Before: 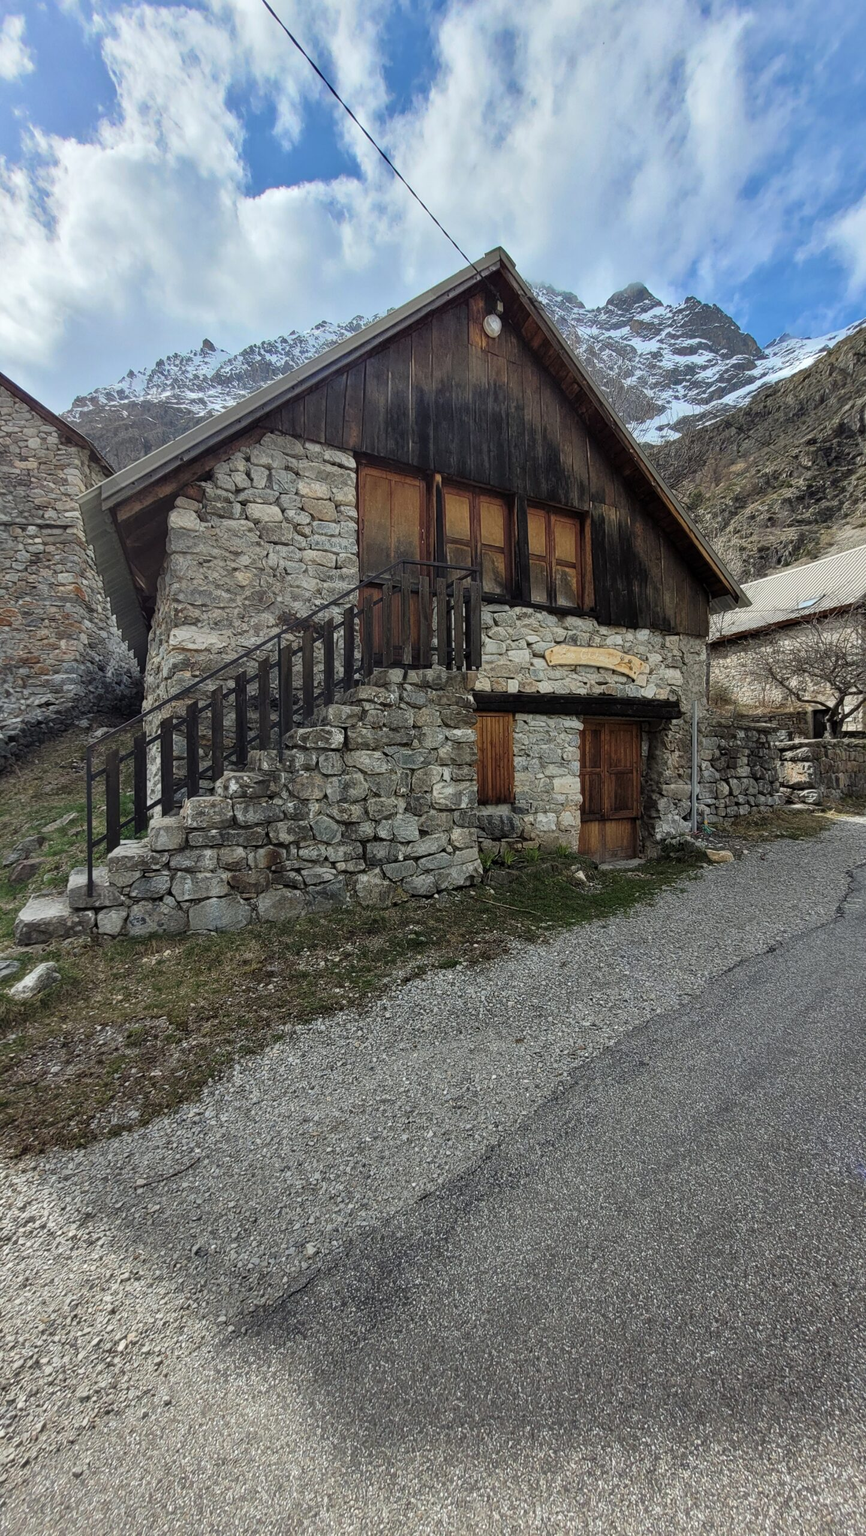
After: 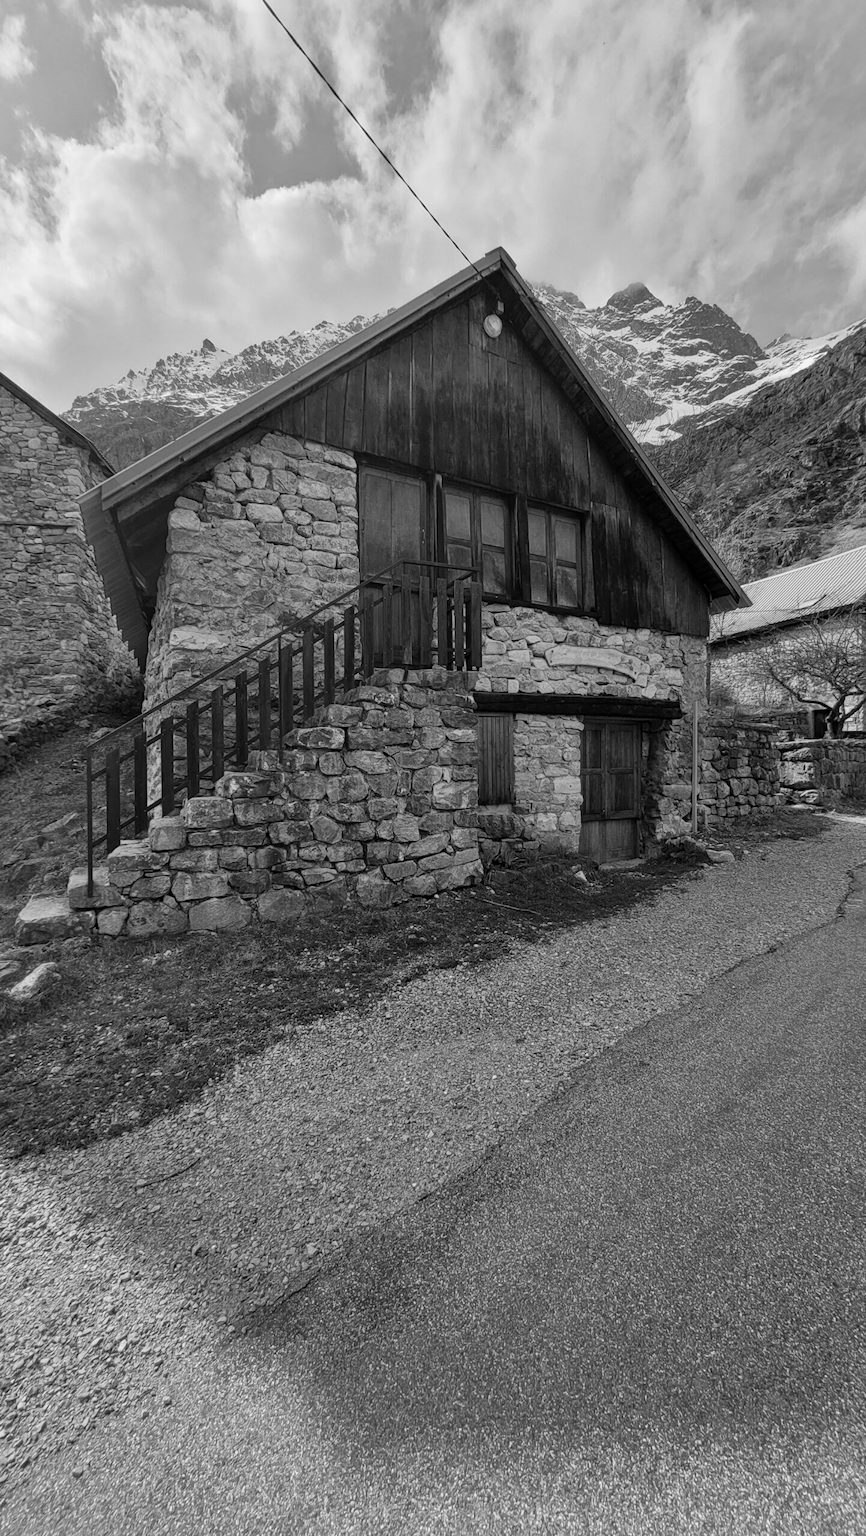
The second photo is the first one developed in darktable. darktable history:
color calibration: output gray [0.31, 0.36, 0.33, 0], gray › normalize channels true, illuminant same as pipeline (D50), adaptation XYZ, x 0.346, y 0.359, gamut compression 0
color zones: curves: ch1 [(0, 0.469) (0.01, 0.469) (0.12, 0.446) (0.248, 0.469) (0.5, 0.5) (0.748, 0.5) (0.99, 0.469) (1, 0.469)]
